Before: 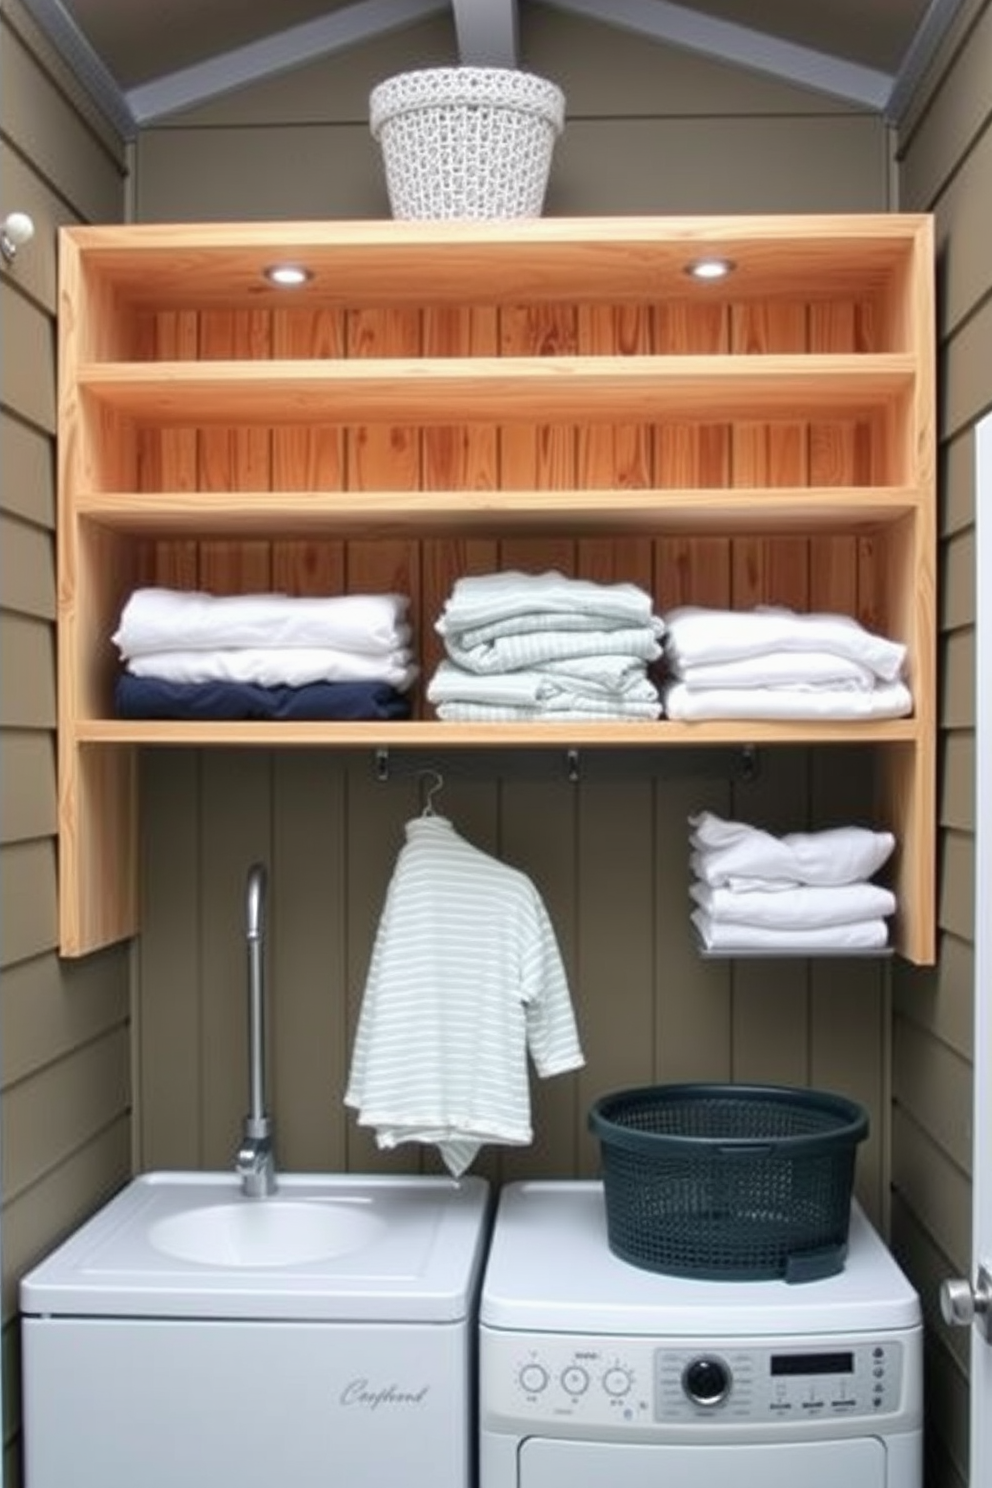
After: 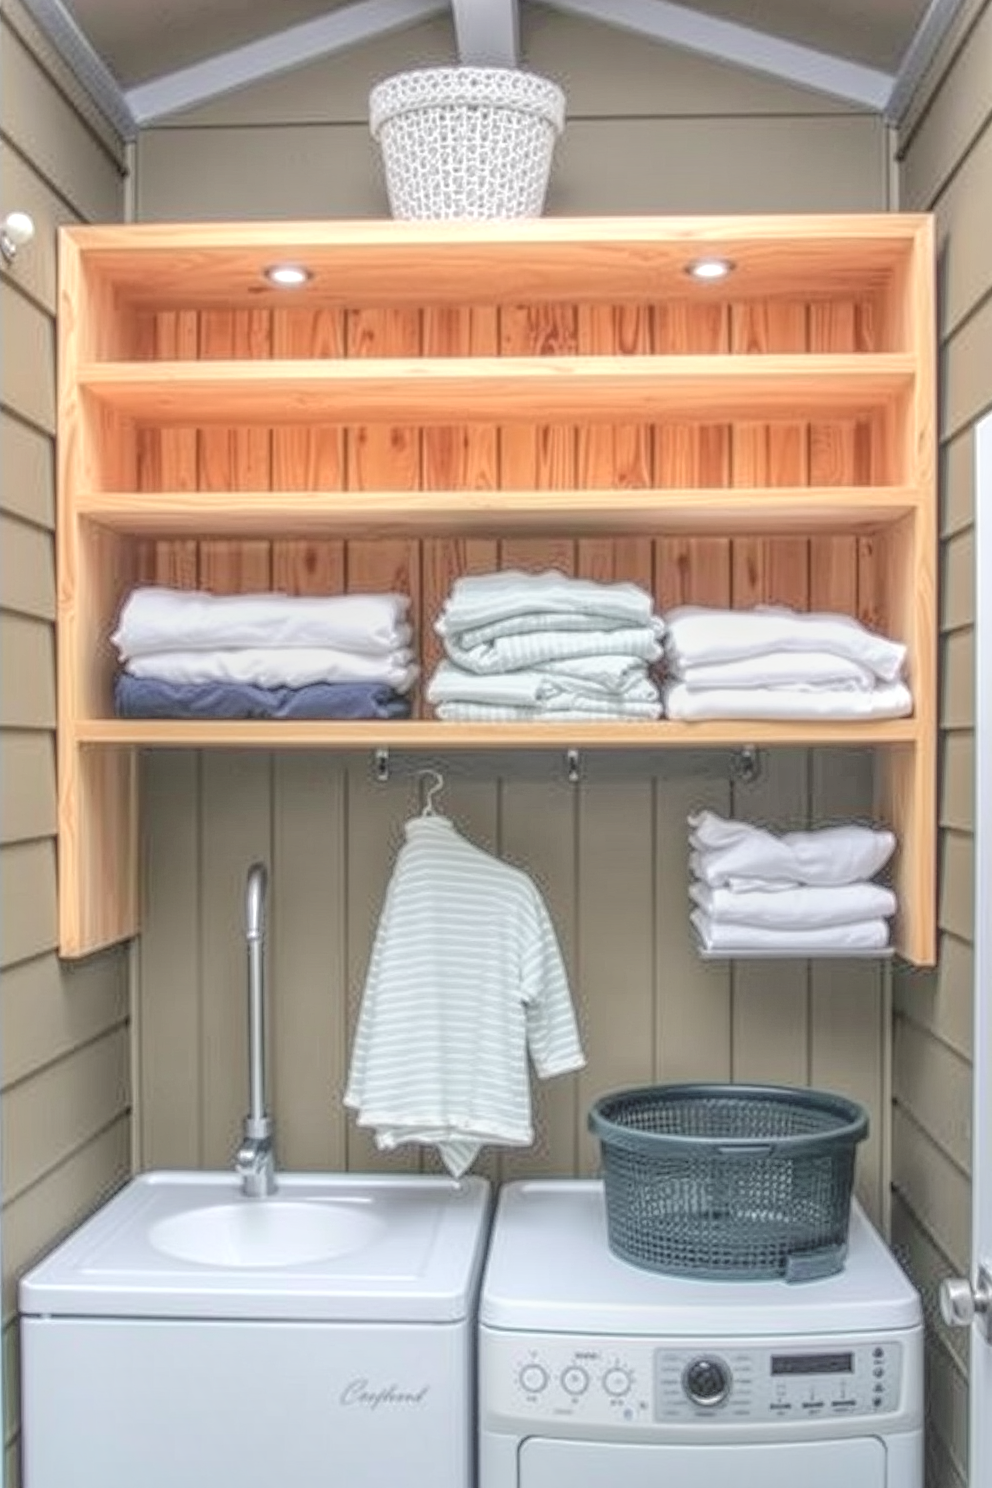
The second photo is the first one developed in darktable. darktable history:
local contrast: highlights 20%, shadows 30%, detail 200%, midtone range 0.2
global tonemap: drago (0.7, 100)
